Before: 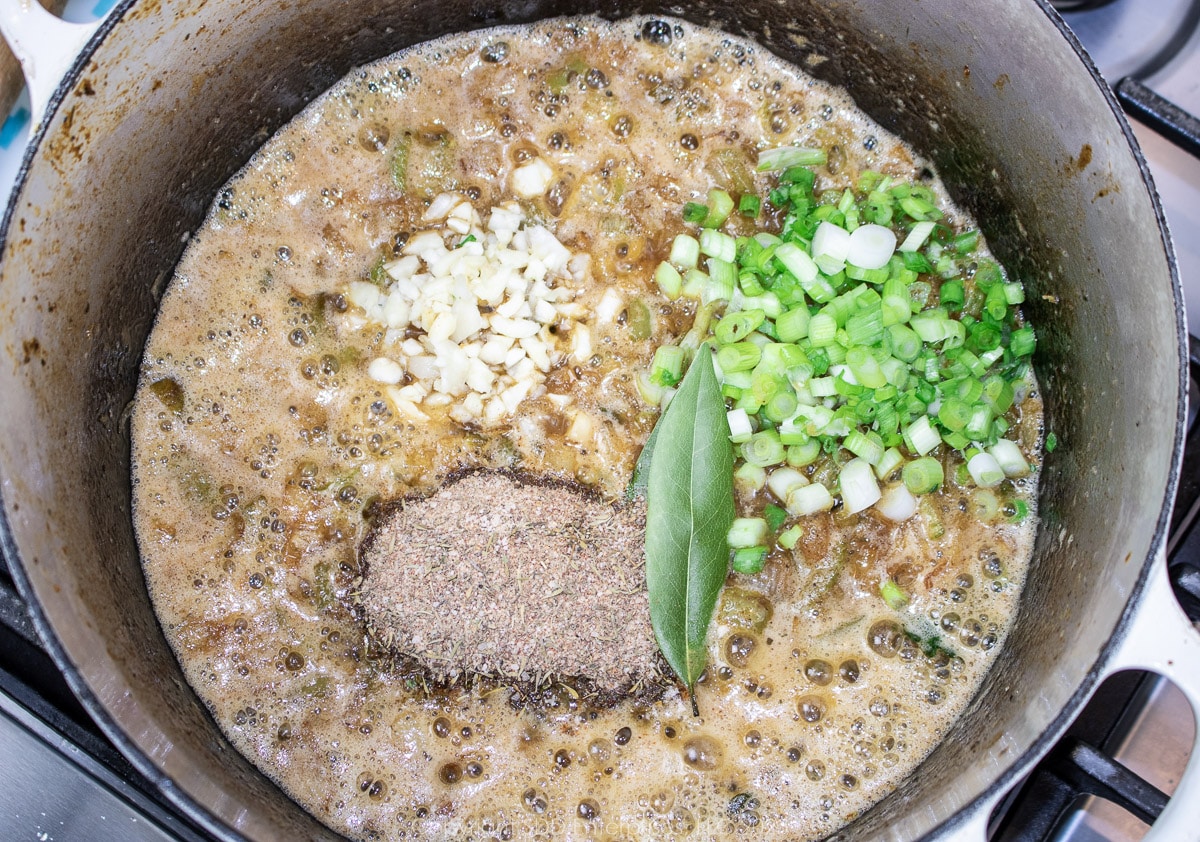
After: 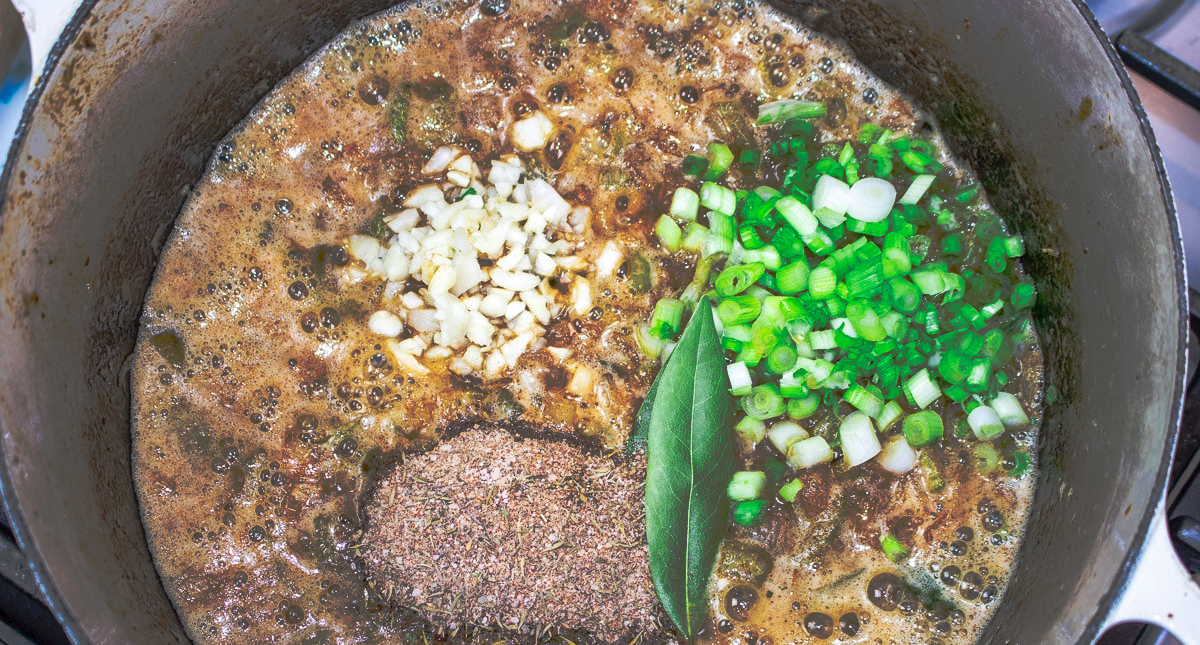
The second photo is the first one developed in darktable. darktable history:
tone curve: curves: ch0 [(0, 0) (0.003, 0.032) (0.53, 0.368) (0.901, 0.866) (1, 1)], preserve colors none
crop: top 5.667%, bottom 17.637%
local contrast: mode bilateral grid, contrast 20, coarseness 50, detail 120%, midtone range 0.2
